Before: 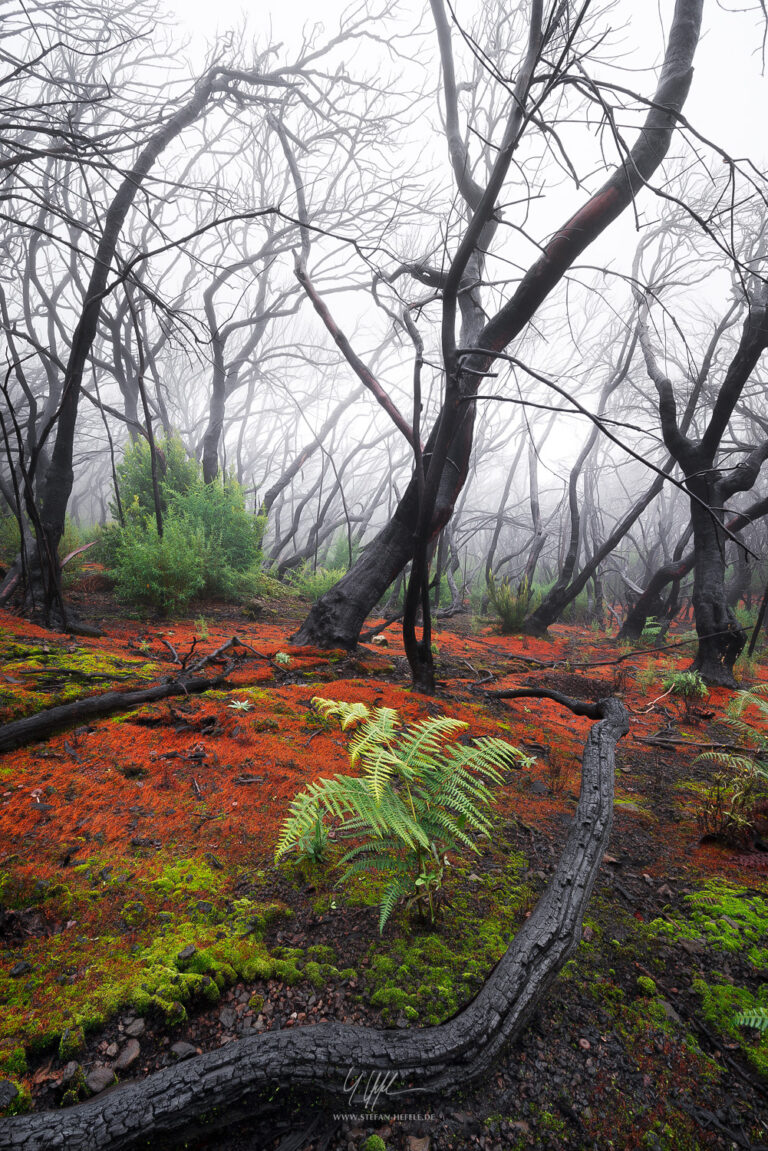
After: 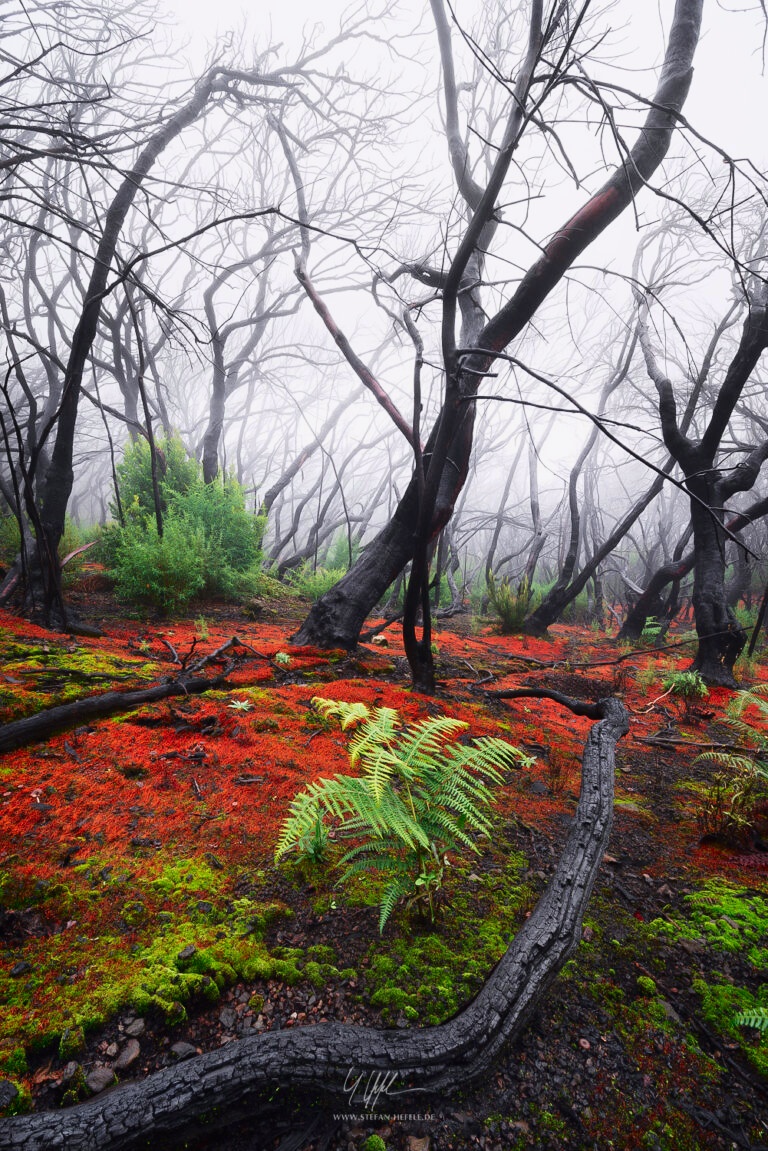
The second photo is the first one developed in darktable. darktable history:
tone curve: curves: ch0 [(0, 0.011) (0.139, 0.106) (0.295, 0.271) (0.499, 0.523) (0.739, 0.782) (0.857, 0.879) (1, 0.967)]; ch1 [(0, 0) (0.291, 0.229) (0.394, 0.365) (0.469, 0.456) (0.495, 0.497) (0.524, 0.53) (0.588, 0.62) (0.725, 0.779) (1, 1)]; ch2 [(0, 0) (0.125, 0.089) (0.35, 0.317) (0.437, 0.42) (0.502, 0.499) (0.537, 0.551) (0.613, 0.636) (1, 1)], color space Lab, independent channels, preserve colors none
